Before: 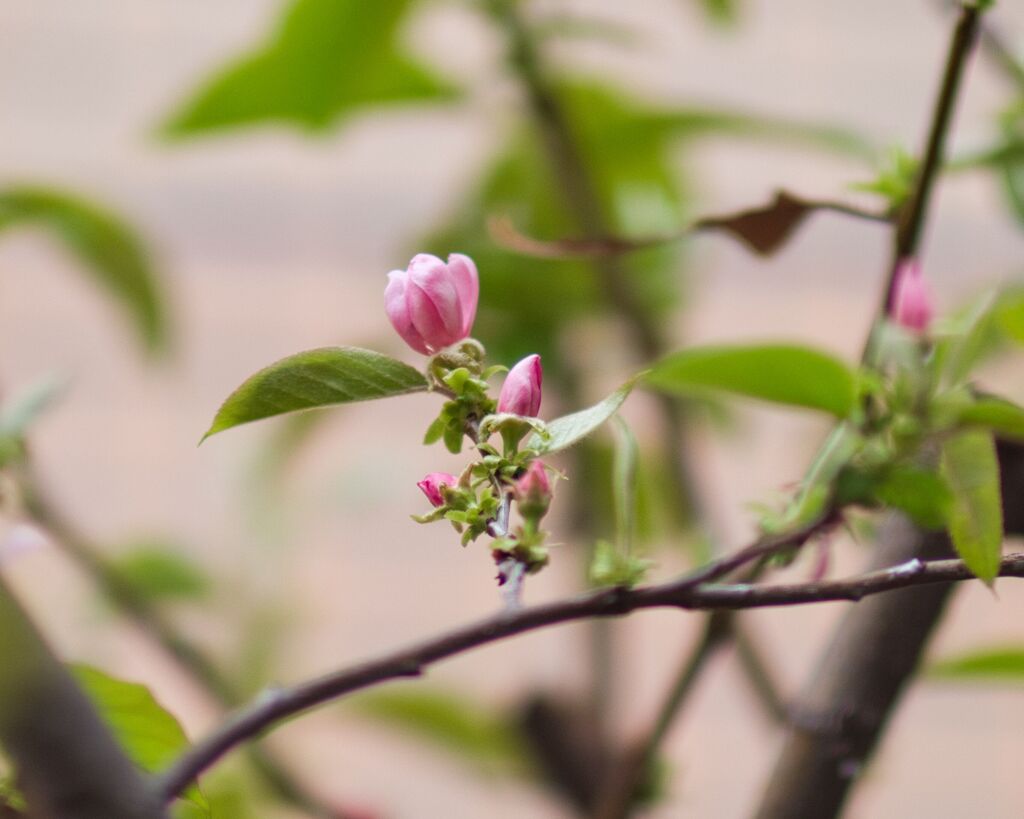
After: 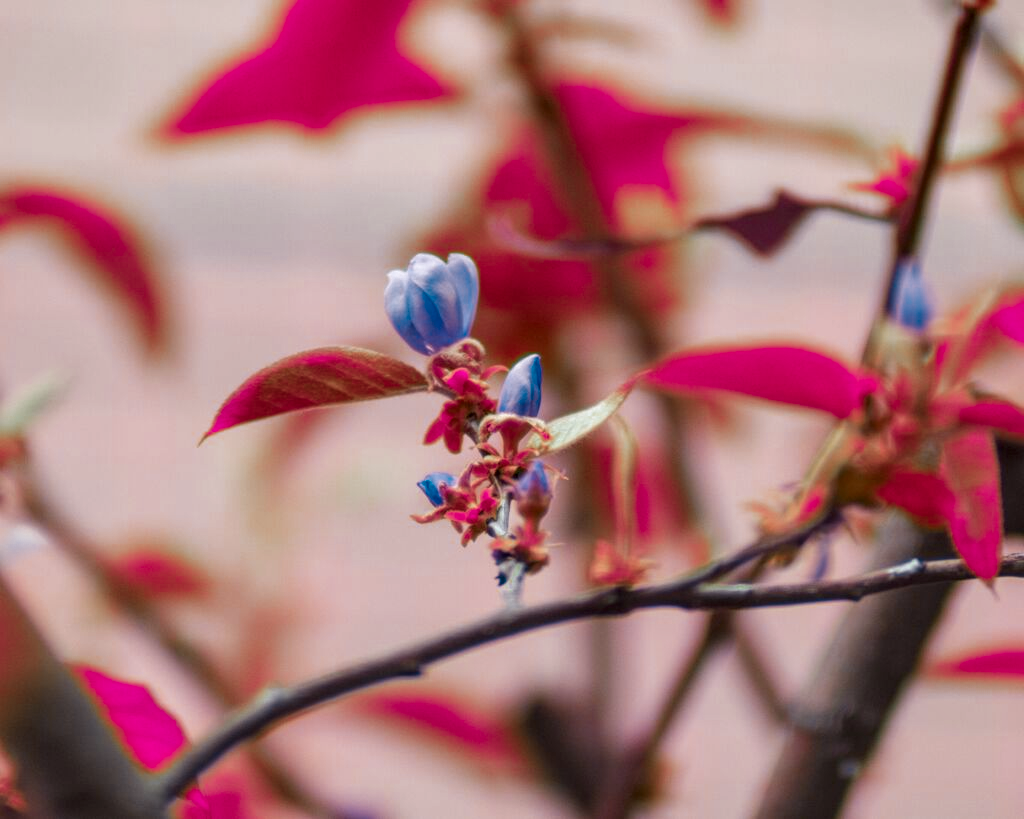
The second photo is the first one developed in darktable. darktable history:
color zones: curves: ch0 [(0.826, 0.353)]; ch1 [(0.242, 0.647) (0.889, 0.342)]; ch2 [(0.246, 0.089) (0.969, 0.068)]
local contrast: detail 130%
